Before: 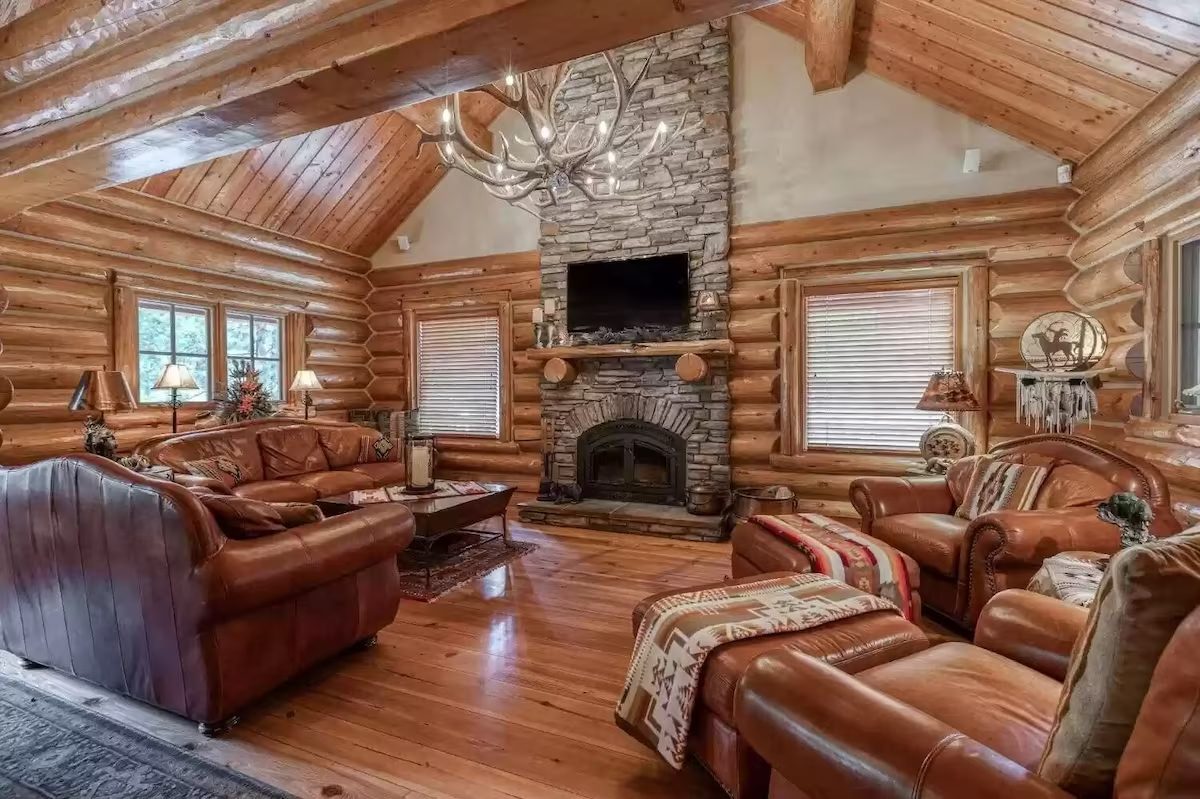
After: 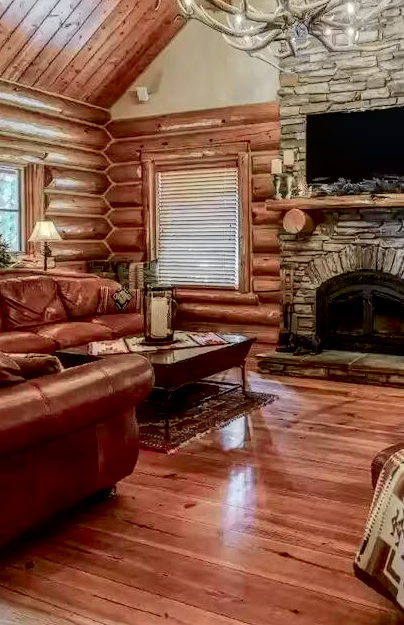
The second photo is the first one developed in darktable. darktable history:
crop and rotate: left 21.813%, top 18.726%, right 44.505%, bottom 2.992%
tone curve: curves: ch0 [(0, 0.023) (0.037, 0.04) (0.131, 0.128) (0.304, 0.331) (0.504, 0.584) (0.616, 0.687) (0.704, 0.764) (0.808, 0.823) (1, 1)]; ch1 [(0, 0) (0.301, 0.3) (0.477, 0.472) (0.493, 0.497) (0.508, 0.501) (0.544, 0.541) (0.563, 0.565) (0.626, 0.66) (0.721, 0.776) (1, 1)]; ch2 [(0, 0) (0.249, 0.216) (0.349, 0.343) (0.424, 0.442) (0.476, 0.483) (0.502, 0.5) (0.517, 0.519) (0.532, 0.553) (0.569, 0.587) (0.634, 0.628) (0.706, 0.729) (0.828, 0.742) (1, 0.9)], color space Lab, independent channels, preserve colors none
exposure: black level correction 0.009, exposure -0.164 EV, compensate exposure bias true, compensate highlight preservation false
local contrast: detail 130%
